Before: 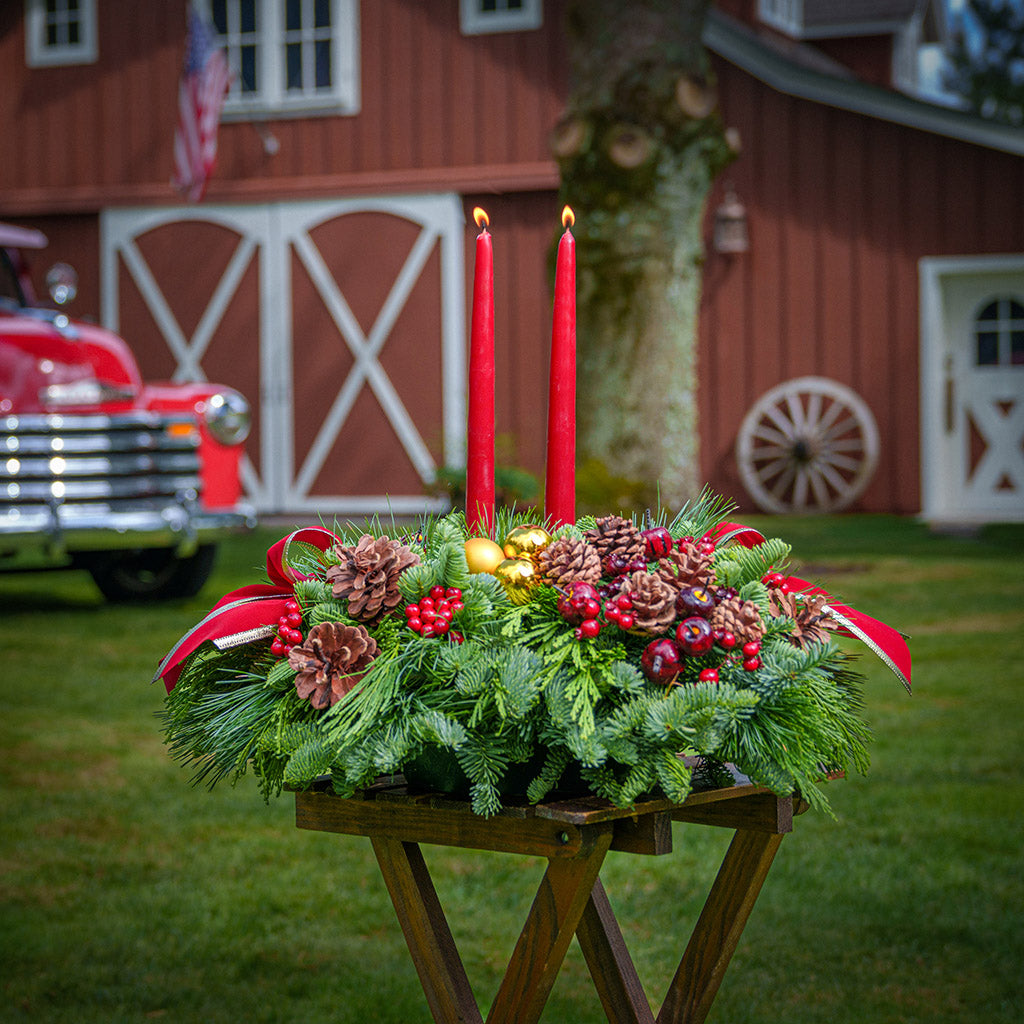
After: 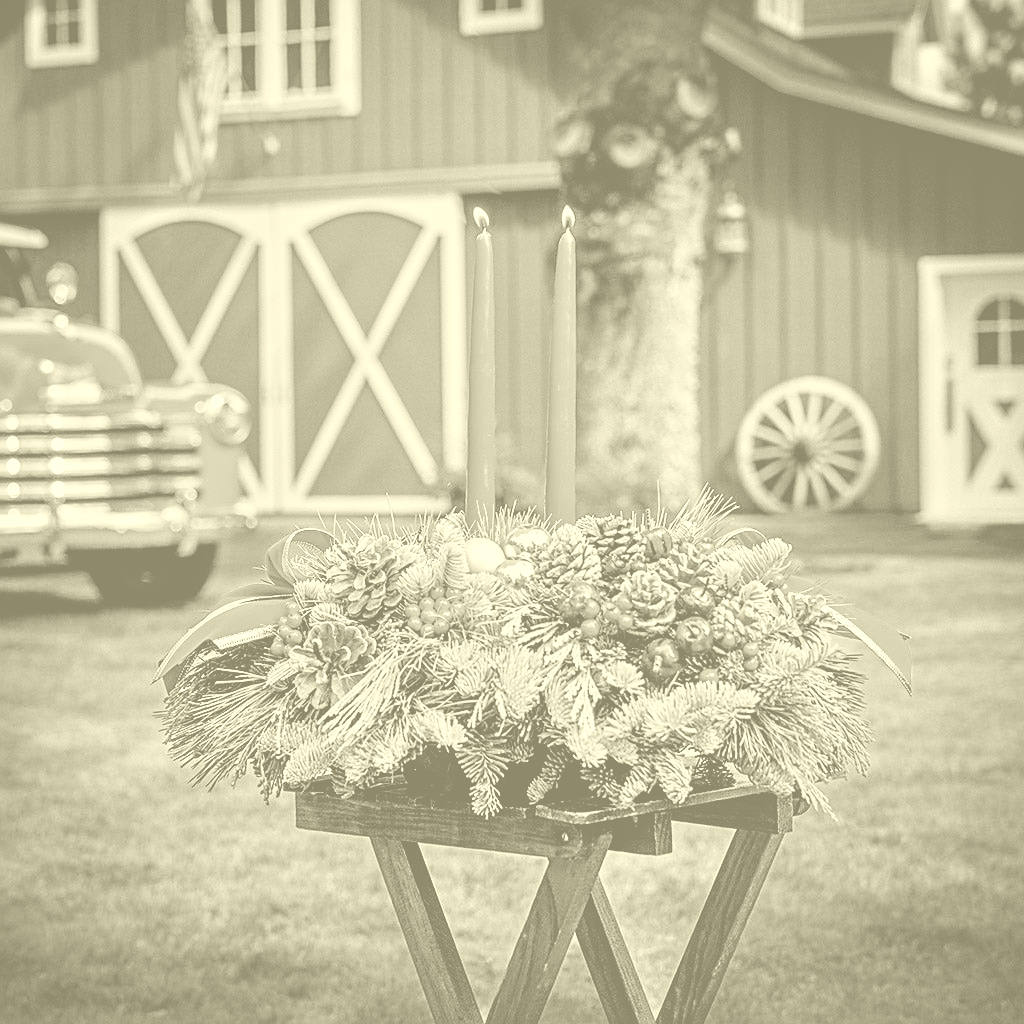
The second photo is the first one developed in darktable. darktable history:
sharpen: on, module defaults
sigmoid: contrast 2, skew -0.2, preserve hue 0%, red attenuation 0.1, red rotation 0.035, green attenuation 0.1, green rotation -0.017, blue attenuation 0.15, blue rotation -0.052, base primaries Rec2020
colorize: hue 43.2°, saturation 40%, version 1
tone equalizer: -7 EV 0.15 EV, -6 EV 0.6 EV, -5 EV 1.15 EV, -4 EV 1.33 EV, -3 EV 1.15 EV, -2 EV 0.6 EV, -1 EV 0.15 EV, mask exposure compensation -0.5 EV
